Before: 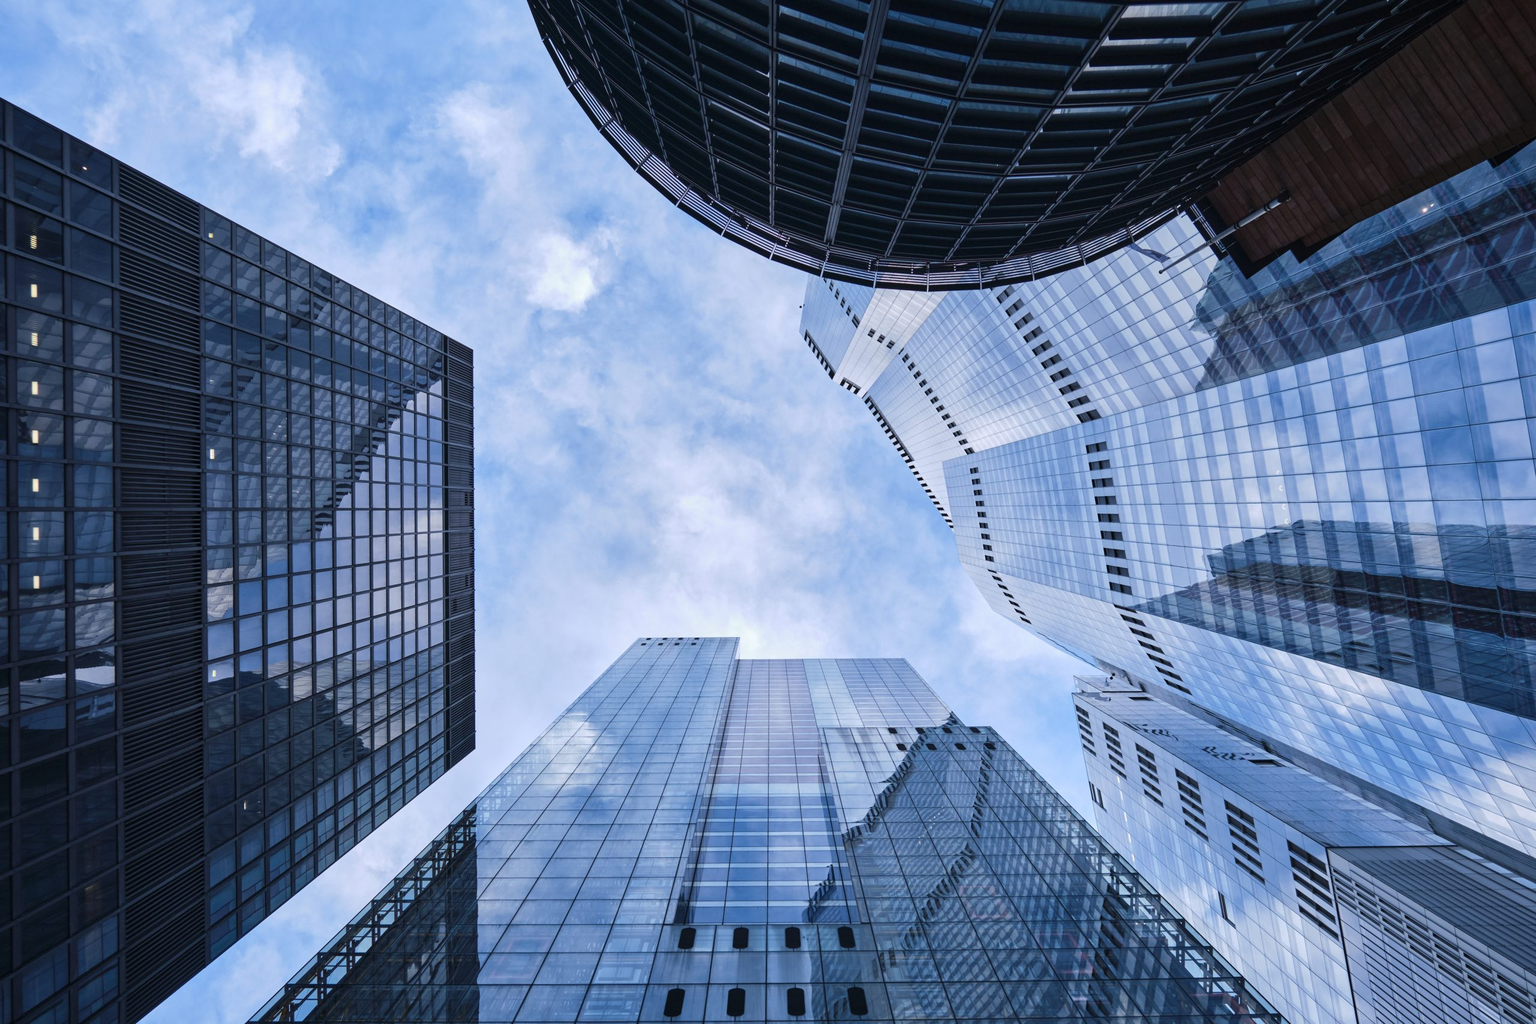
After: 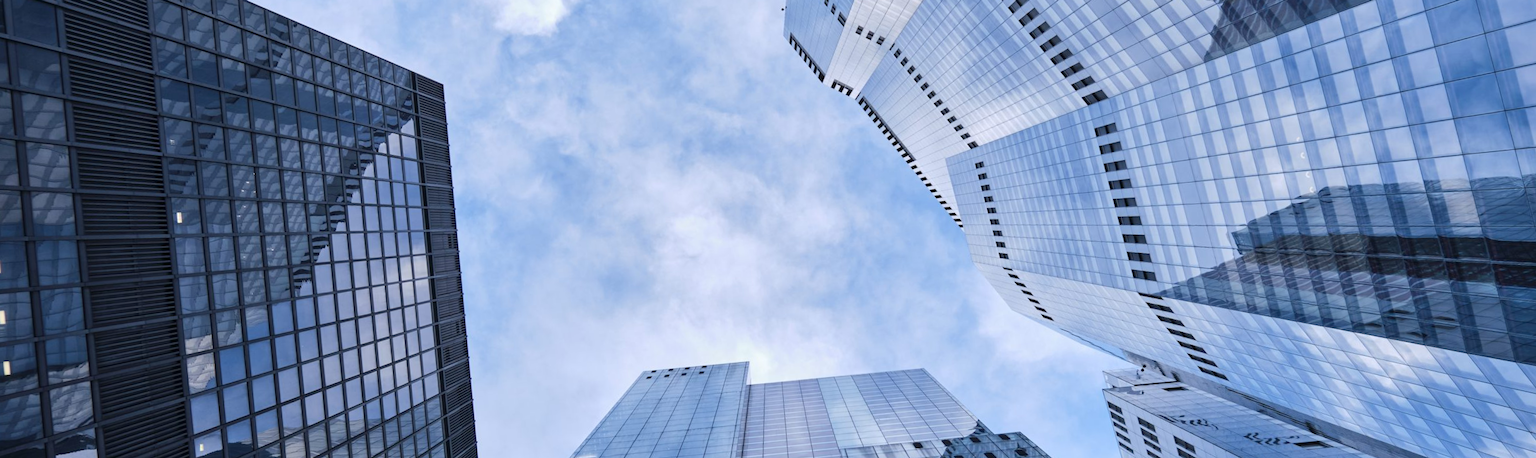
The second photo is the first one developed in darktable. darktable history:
crop and rotate: top 26.056%, bottom 25.543%
rotate and perspective: rotation -5°, crop left 0.05, crop right 0.952, crop top 0.11, crop bottom 0.89
